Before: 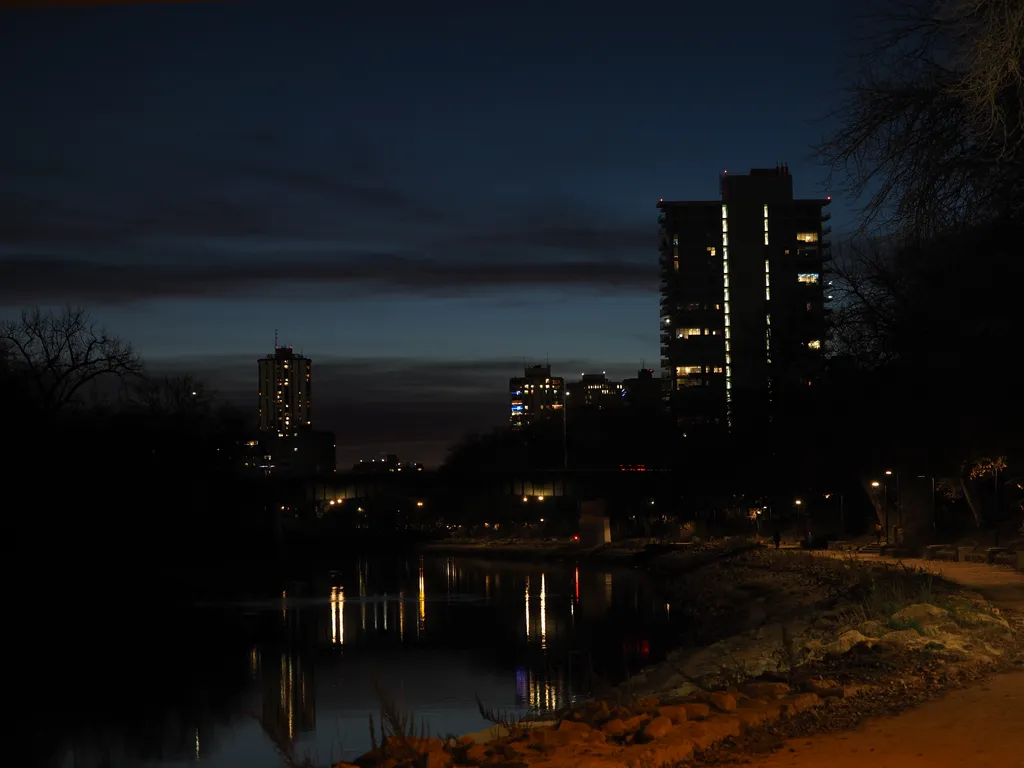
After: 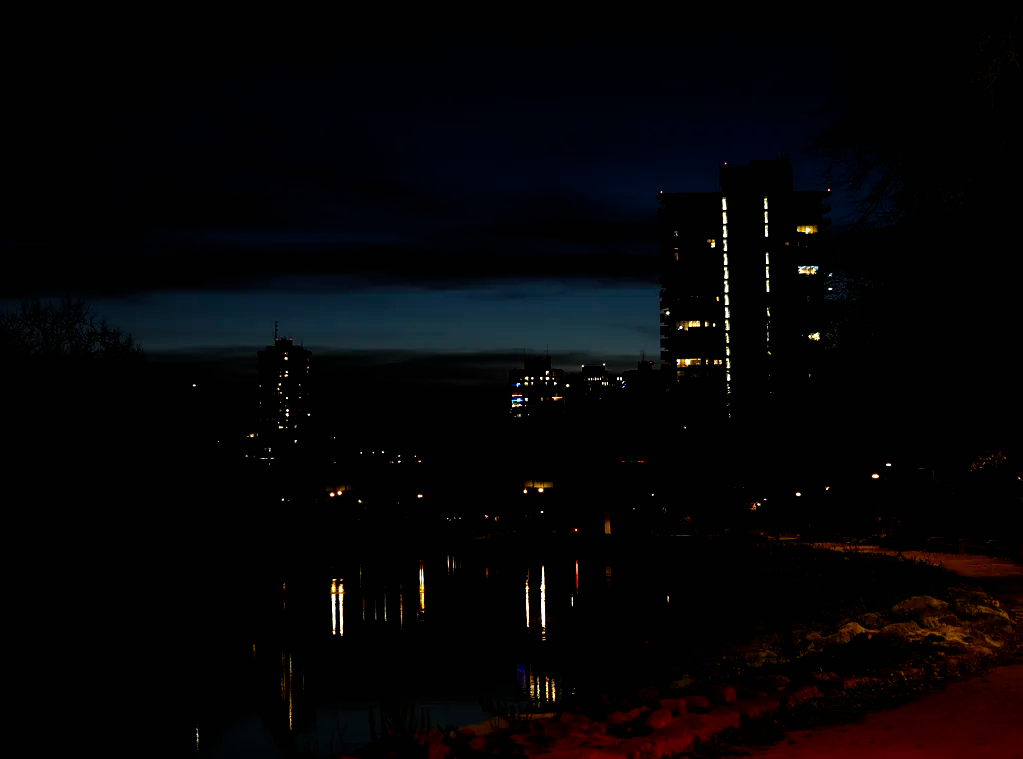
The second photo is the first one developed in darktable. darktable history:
crop: top 1.049%, right 0.001%
filmic rgb: black relative exposure -8.2 EV, white relative exposure 2.2 EV, threshold 3 EV, hardness 7.11, latitude 85.74%, contrast 1.696, highlights saturation mix -4%, shadows ↔ highlights balance -2.69%, preserve chrominance no, color science v5 (2021), contrast in shadows safe, contrast in highlights safe, enable highlight reconstruction true
